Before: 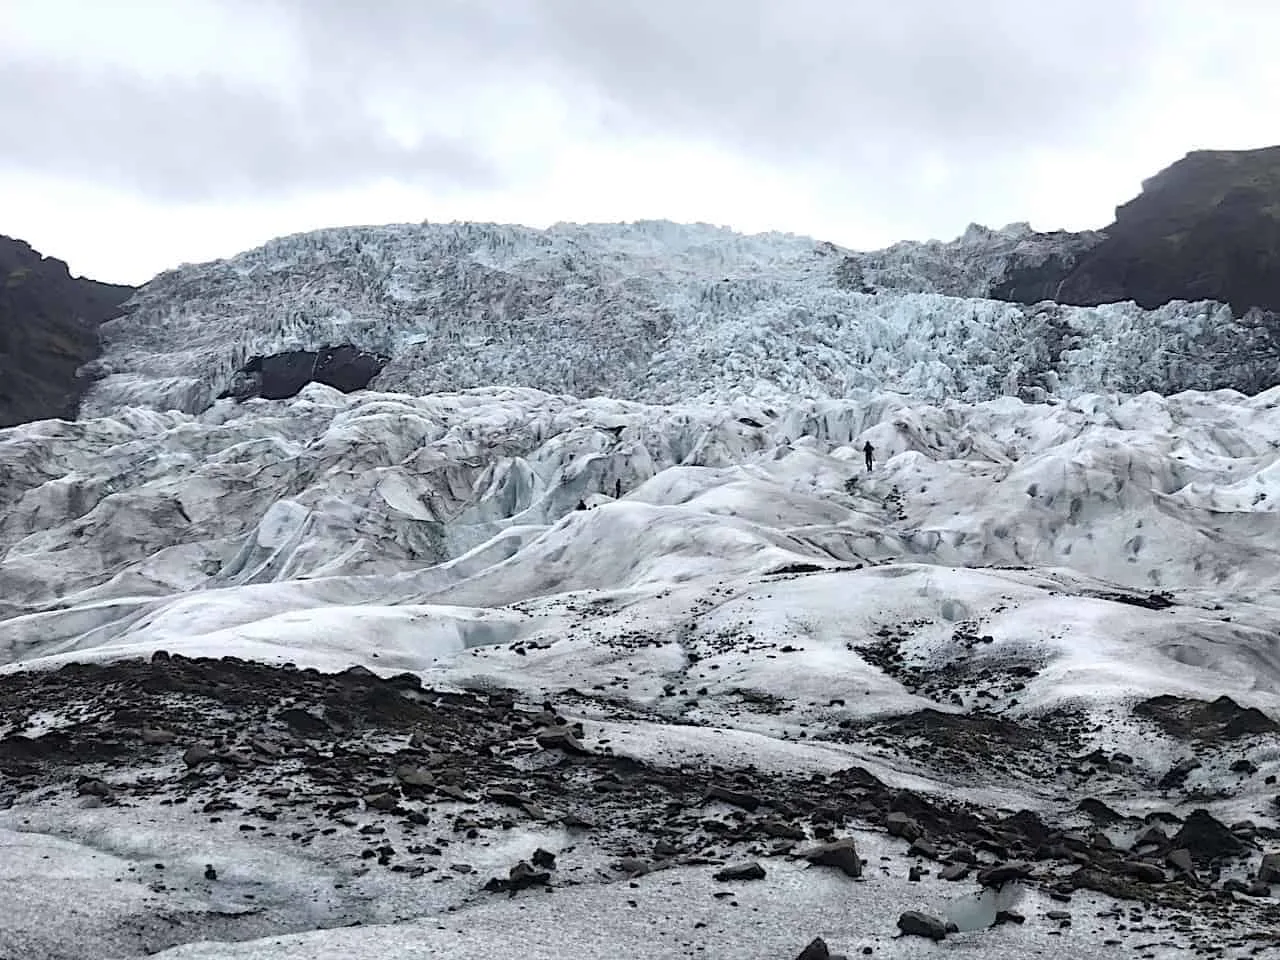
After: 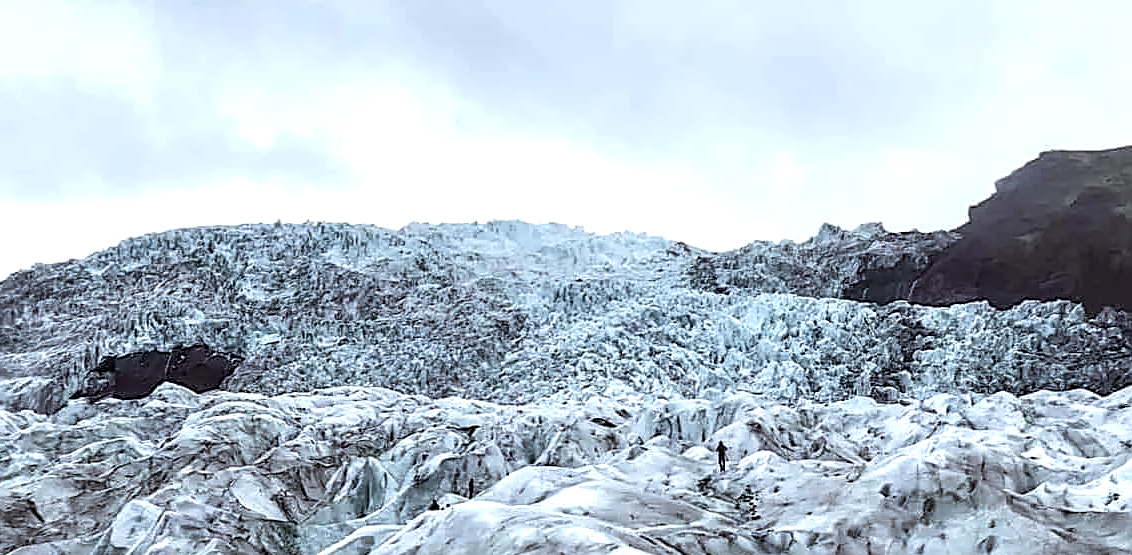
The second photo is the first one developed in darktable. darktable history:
sharpen: on, module defaults
shadows and highlights: shadows 0.46, highlights 39.63
velvia: on, module defaults
local contrast: detail 160%
crop and rotate: left 11.55%, bottom 42.091%
color correction: highlights a* -3.24, highlights b* -6.59, shadows a* 3.27, shadows b* 5.42
